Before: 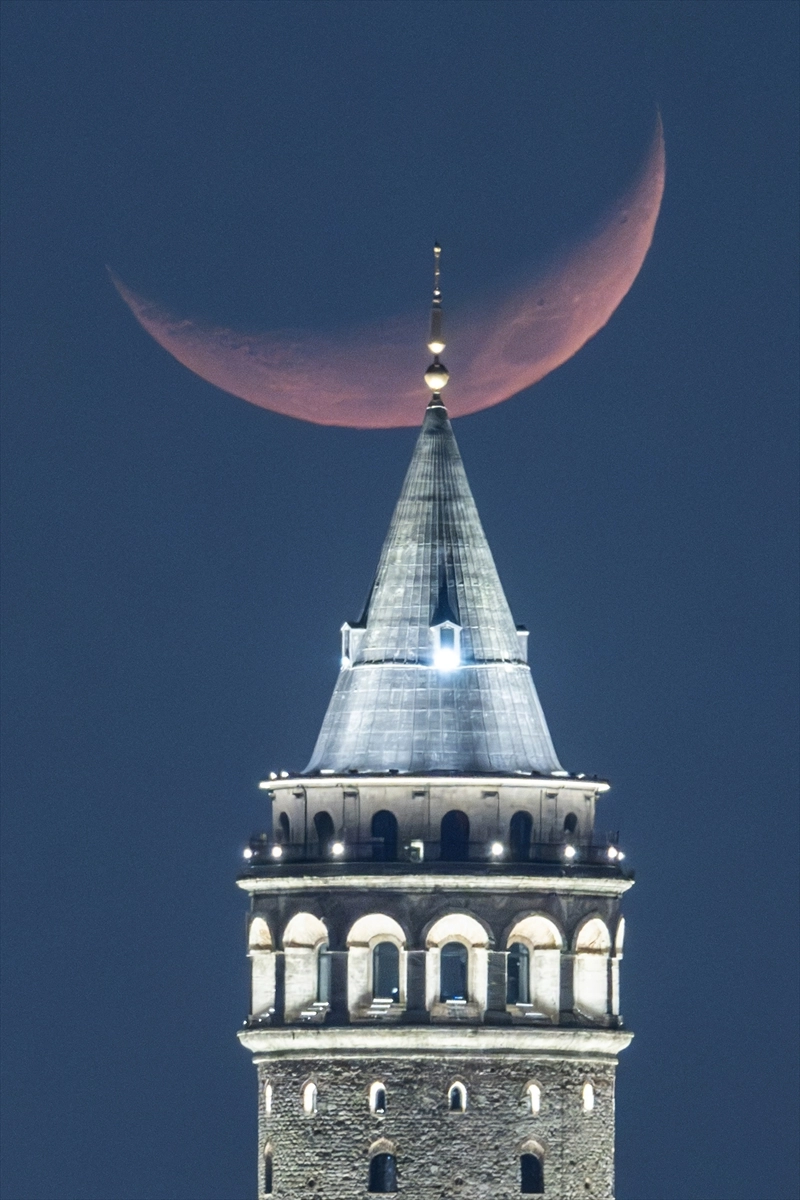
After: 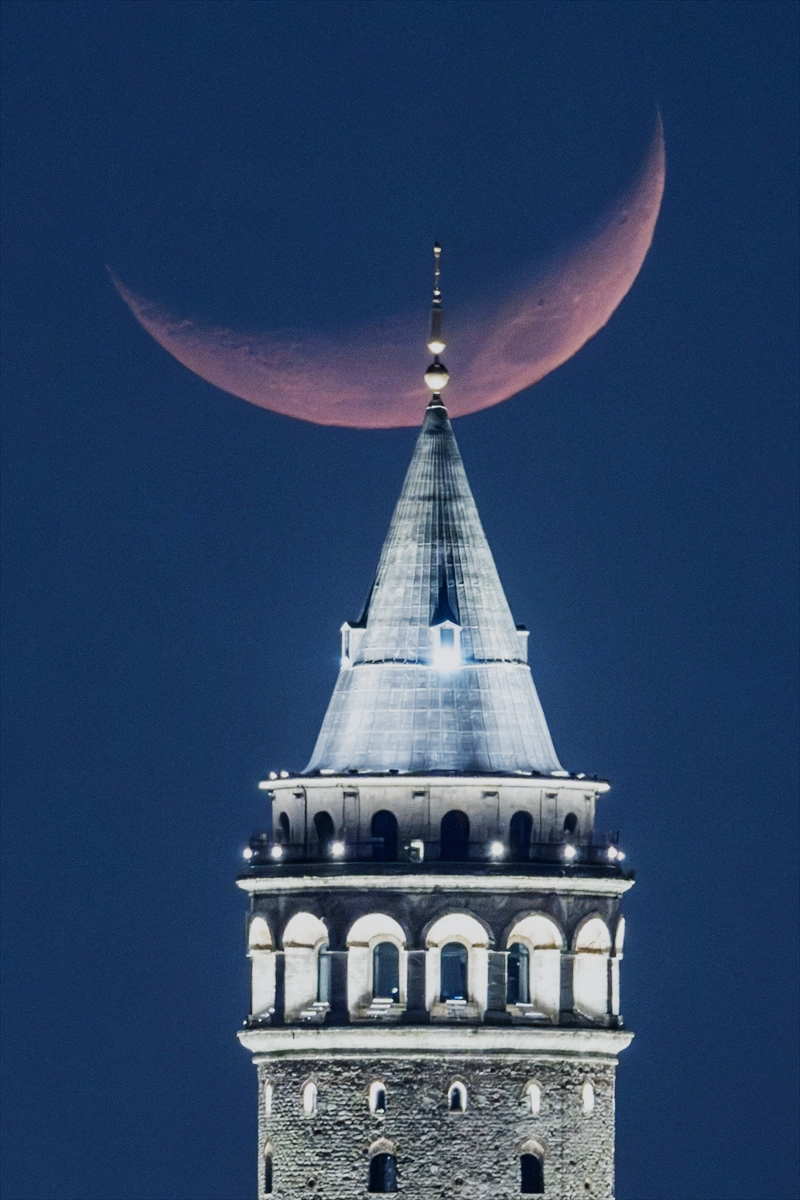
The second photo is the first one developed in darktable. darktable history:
sigmoid: contrast 1.6, skew -0.2, preserve hue 0%, red attenuation 0.1, red rotation 0.035, green attenuation 0.1, green rotation -0.017, blue attenuation 0.15, blue rotation -0.052, base primaries Rec2020
shadows and highlights: shadows -21.3, highlights 100, soften with gaussian
white balance: red 0.983, blue 1.036
